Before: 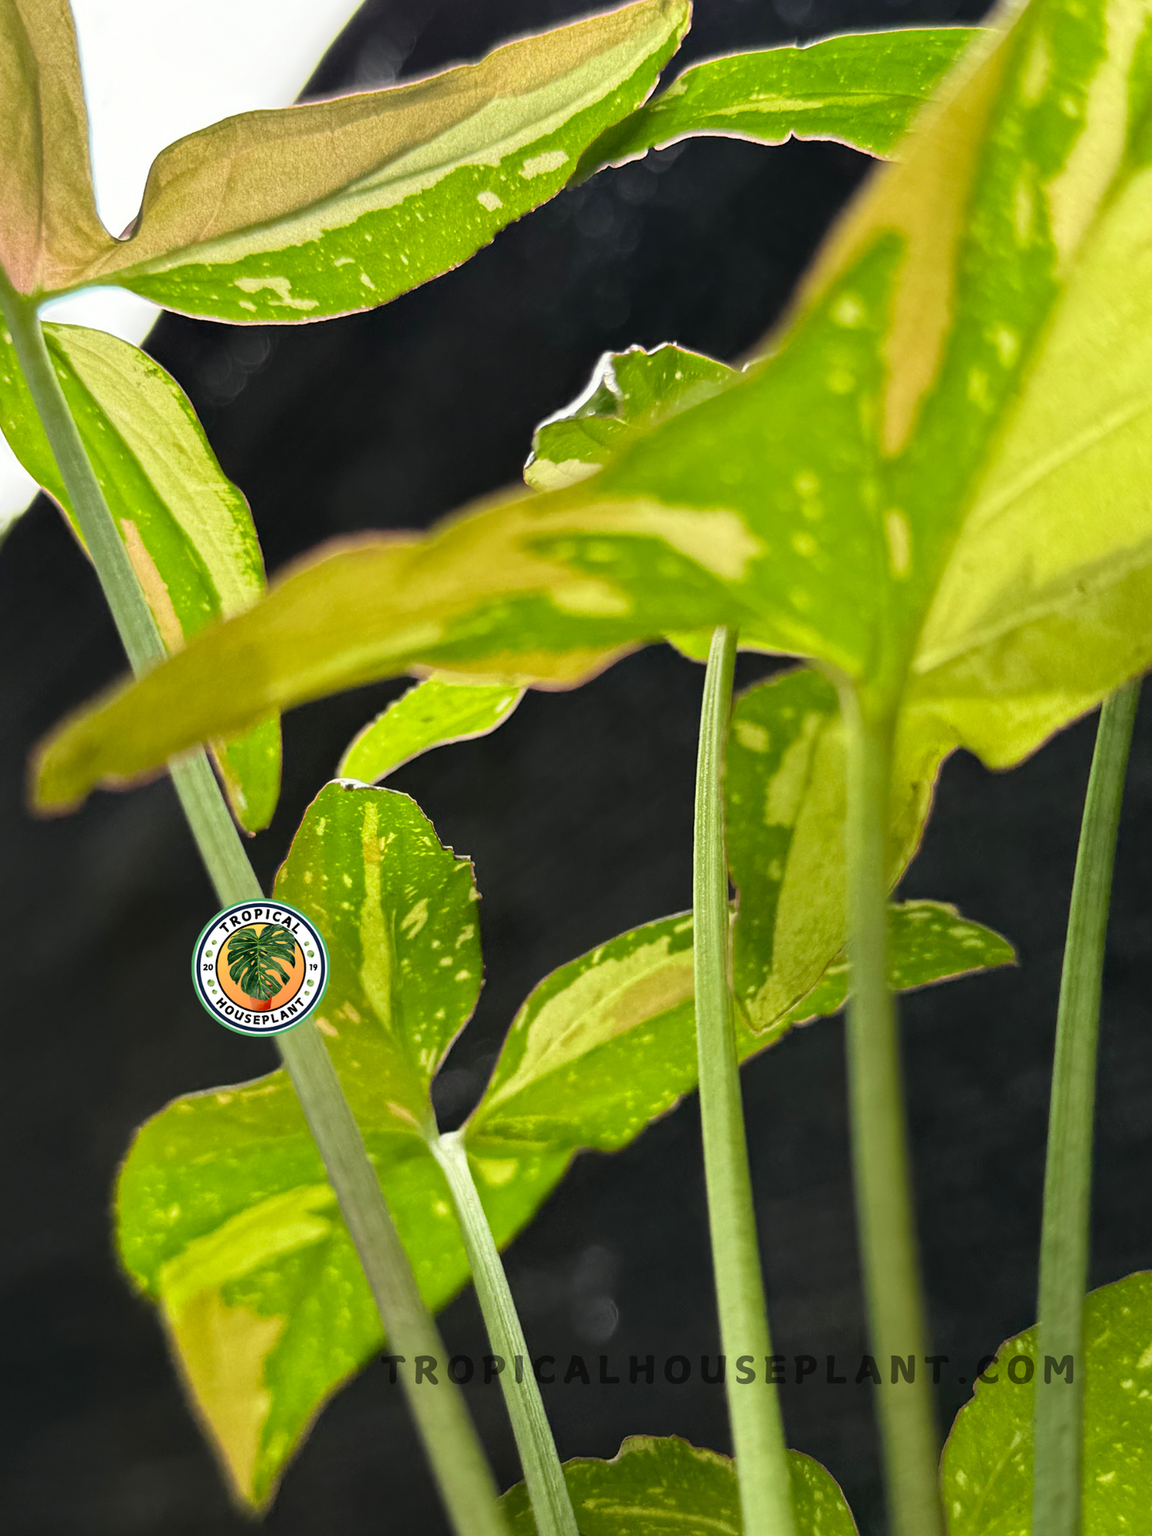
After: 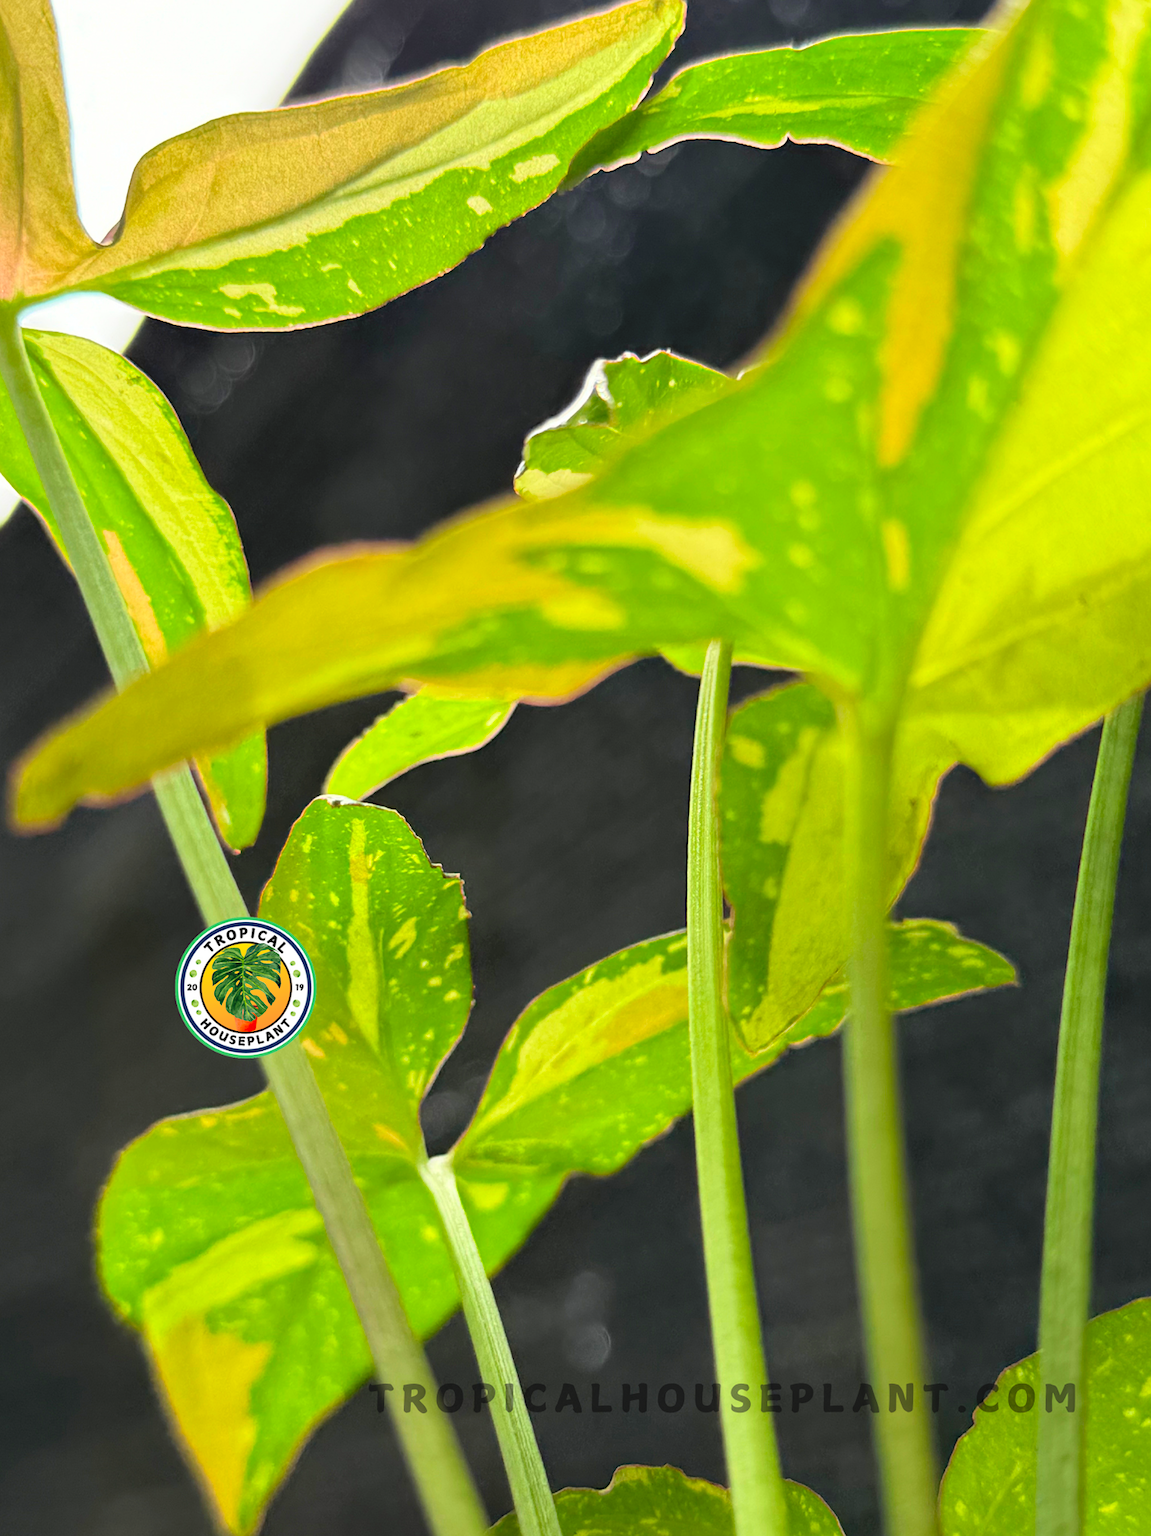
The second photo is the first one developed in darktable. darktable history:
exposure: compensate highlight preservation false
contrast brightness saturation: contrast 0.07, brightness 0.18, saturation 0.4
crop: left 1.743%, right 0.268%, bottom 2.011%
